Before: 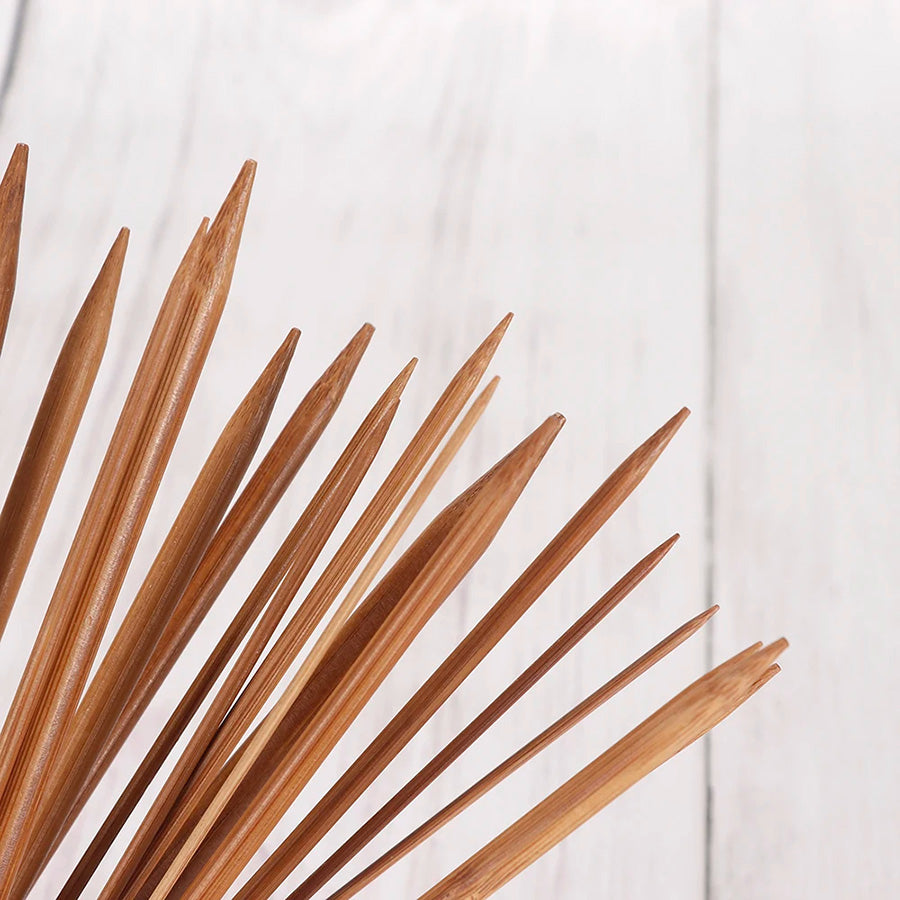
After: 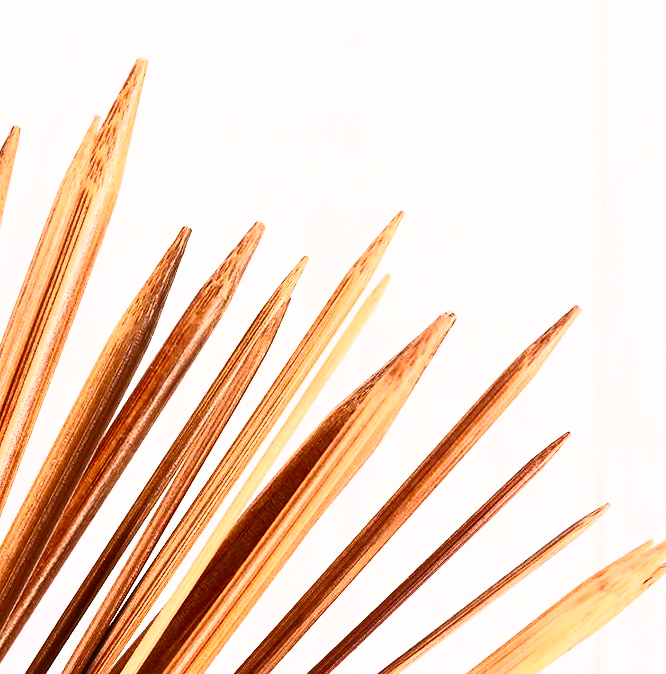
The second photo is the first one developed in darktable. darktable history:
contrast brightness saturation: contrast 0.839, brightness 0.589, saturation 0.606
filmic rgb: black relative exposure -5.13 EV, white relative exposure 3.21 EV, threshold 3.04 EV, hardness 3.47, contrast 1.198, highlights saturation mix -48.57%, enable highlight reconstruction true
crop and rotate: left 12.122%, top 11.398%, right 13.831%, bottom 13.686%
